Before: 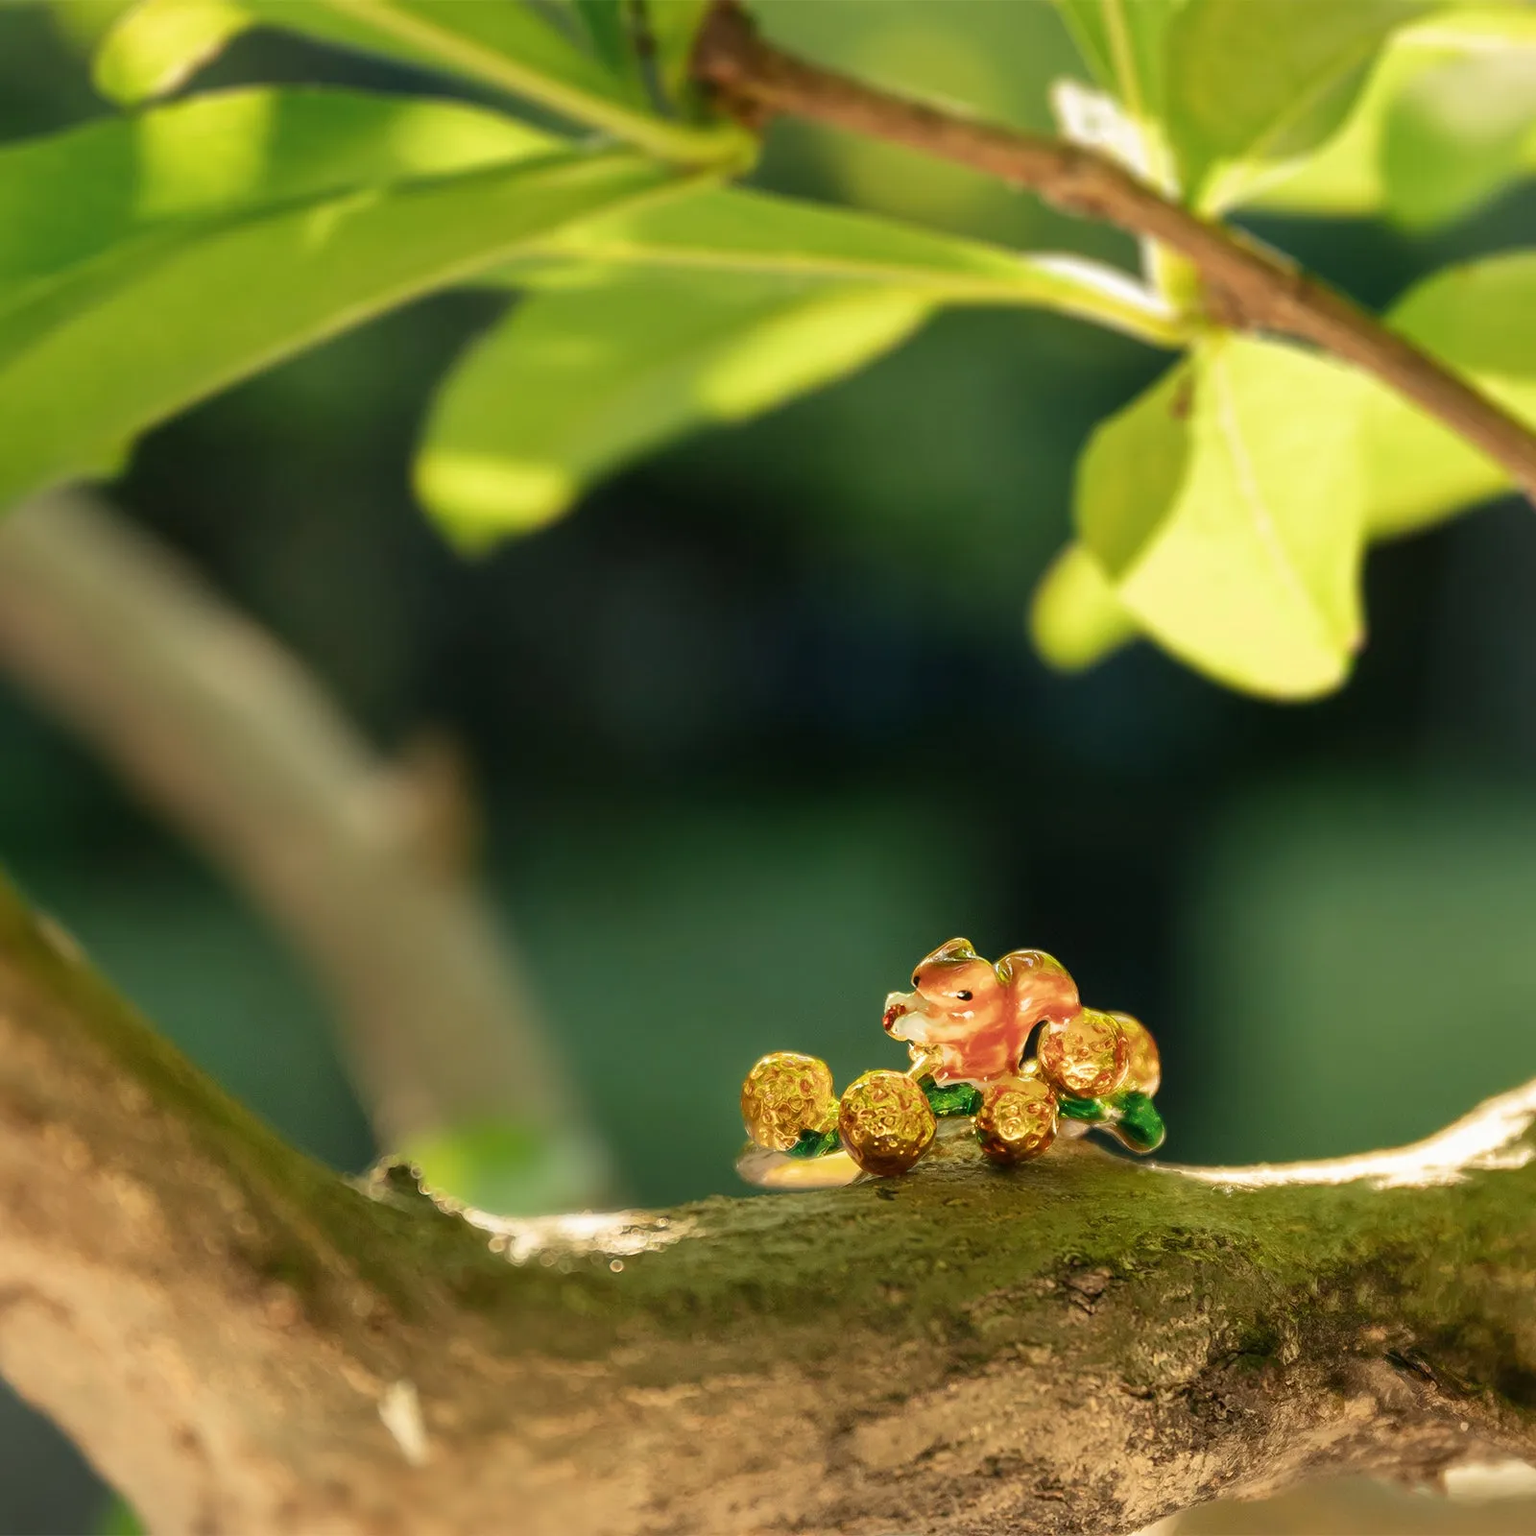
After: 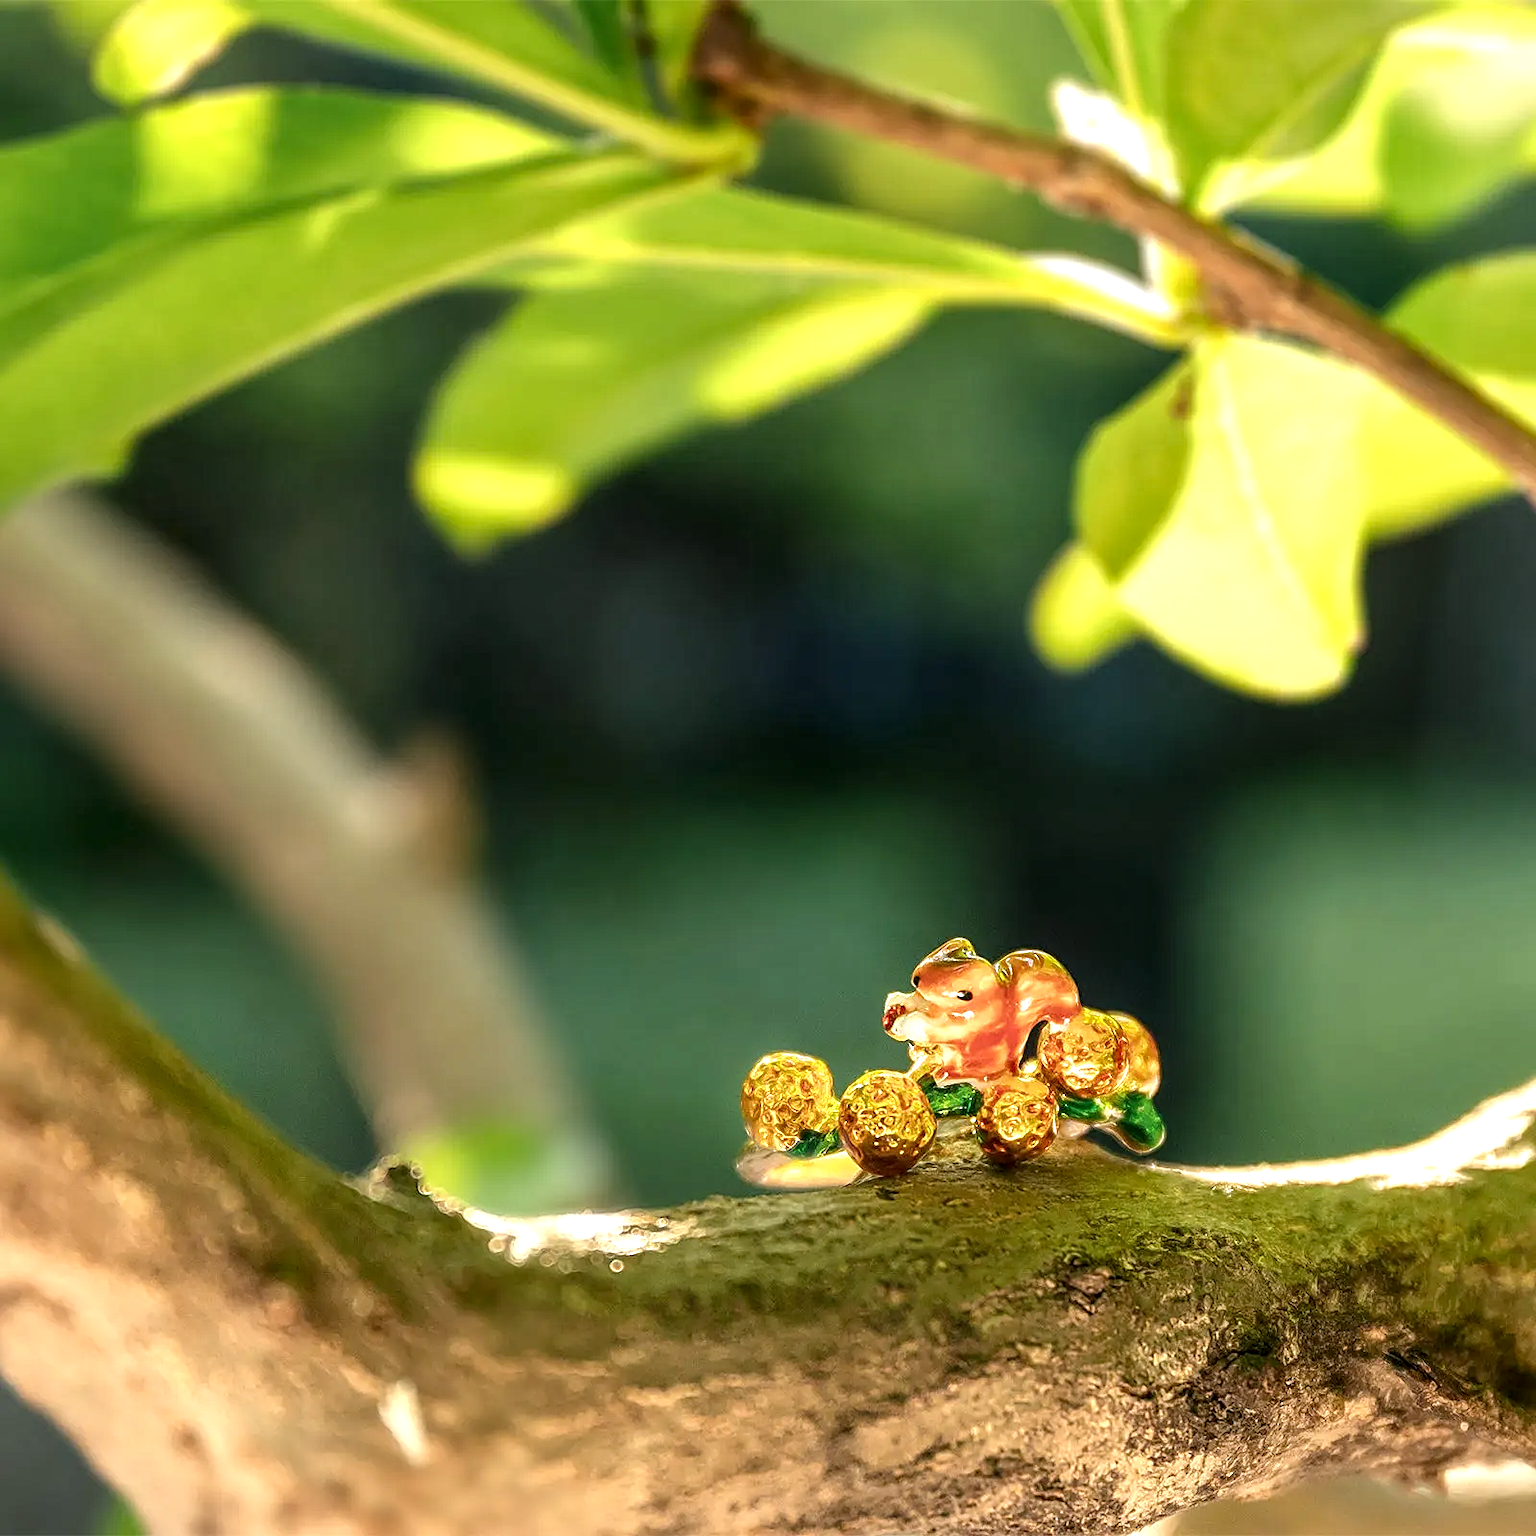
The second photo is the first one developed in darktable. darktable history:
local contrast: detail 130%
sharpen: on, module defaults
white balance: red 1.004, blue 1.096
levels: levels [0, 0.43, 0.859]
